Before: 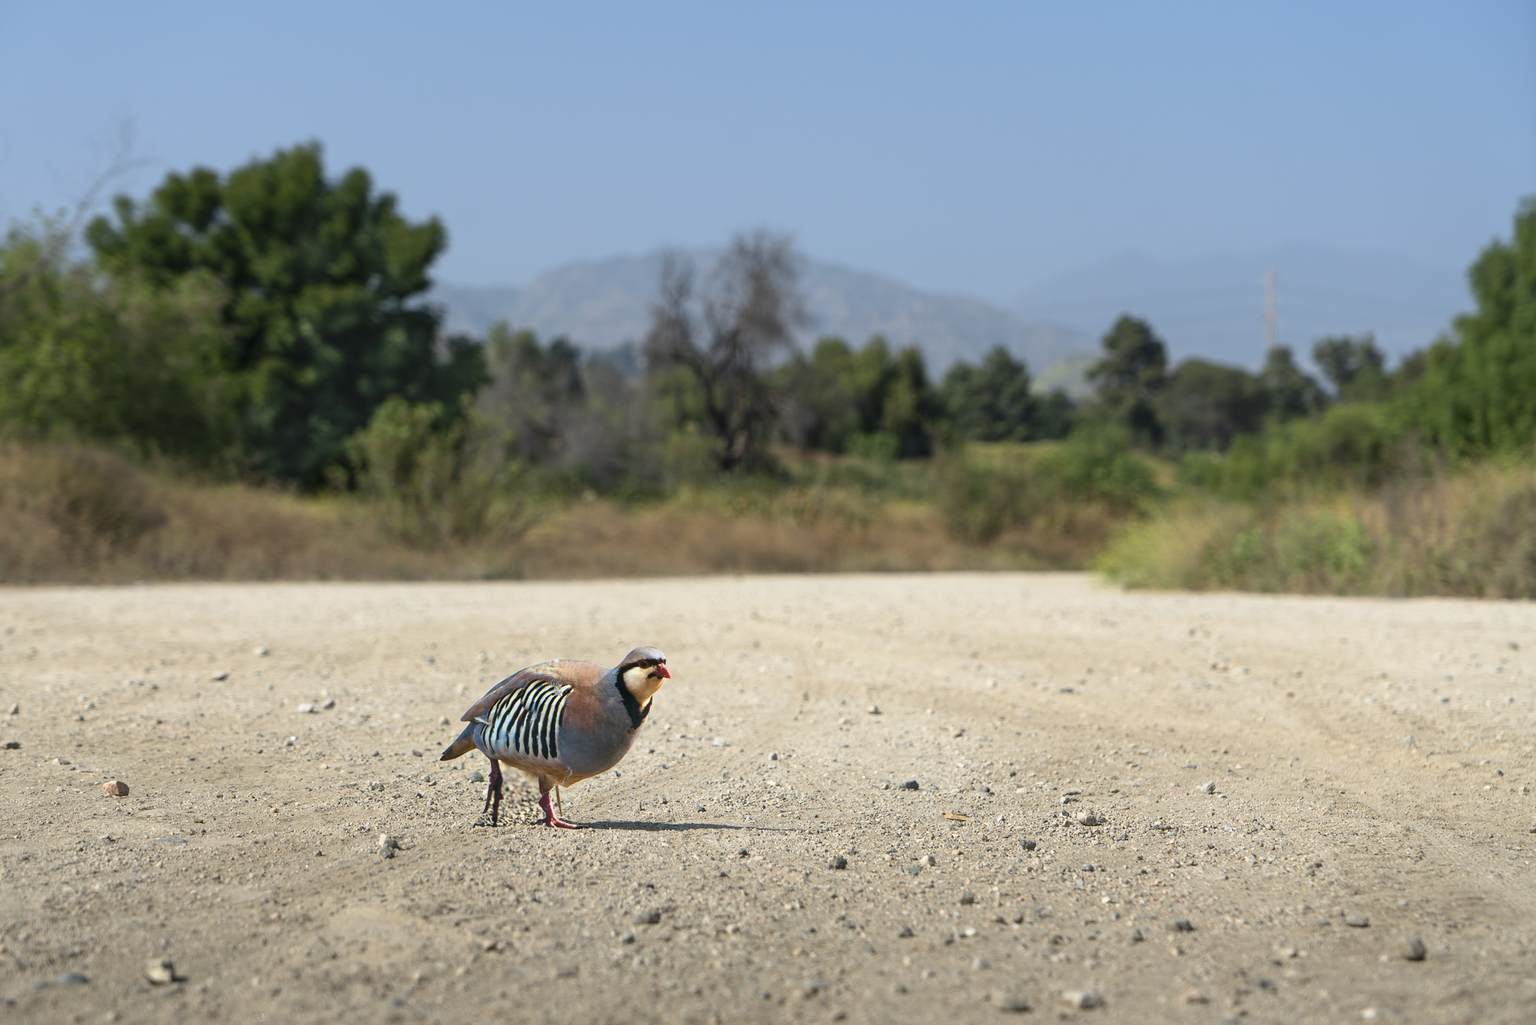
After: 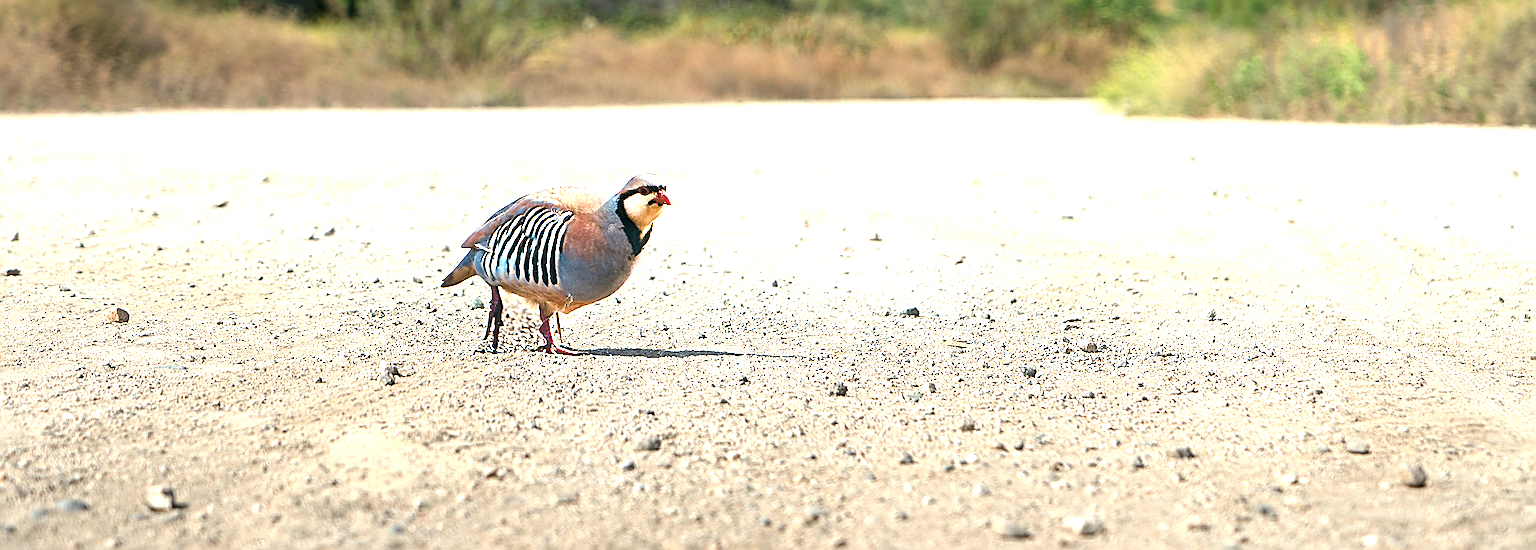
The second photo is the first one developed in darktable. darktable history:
crop and rotate: top 46.237%
sharpen: radius 1.685, amount 1.294
exposure: black level correction 0, exposure 1.2 EV, compensate exposure bias true, compensate highlight preservation false
